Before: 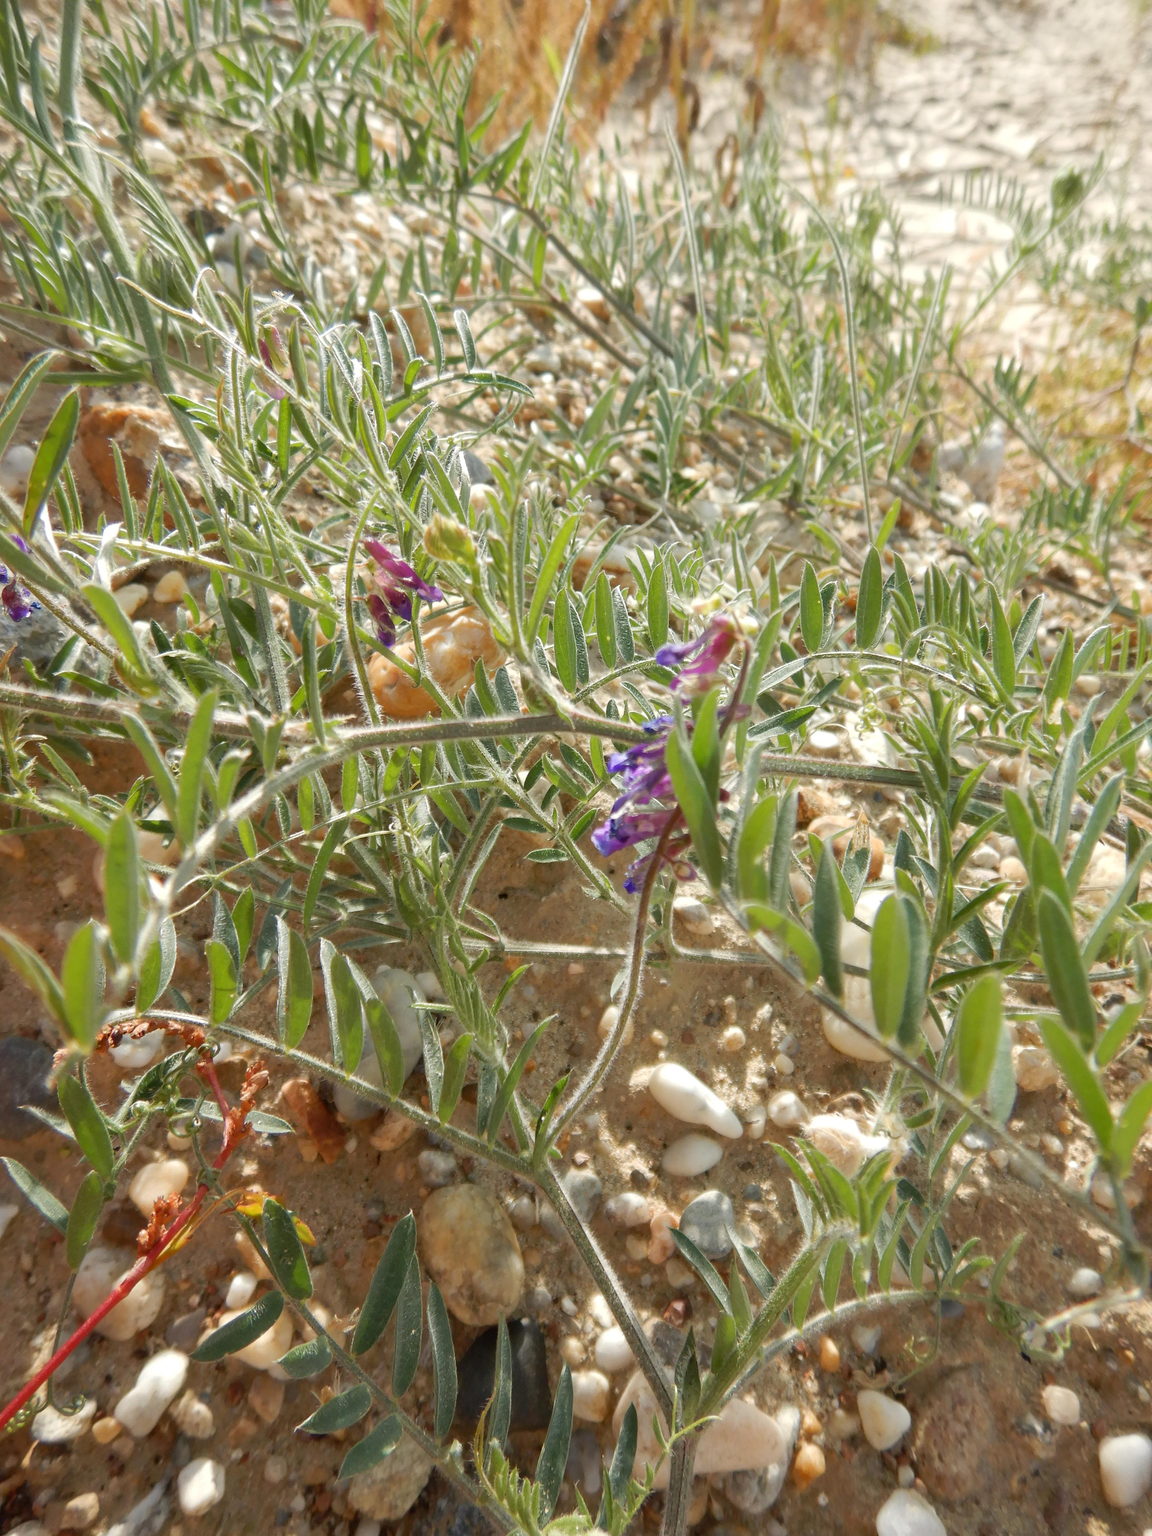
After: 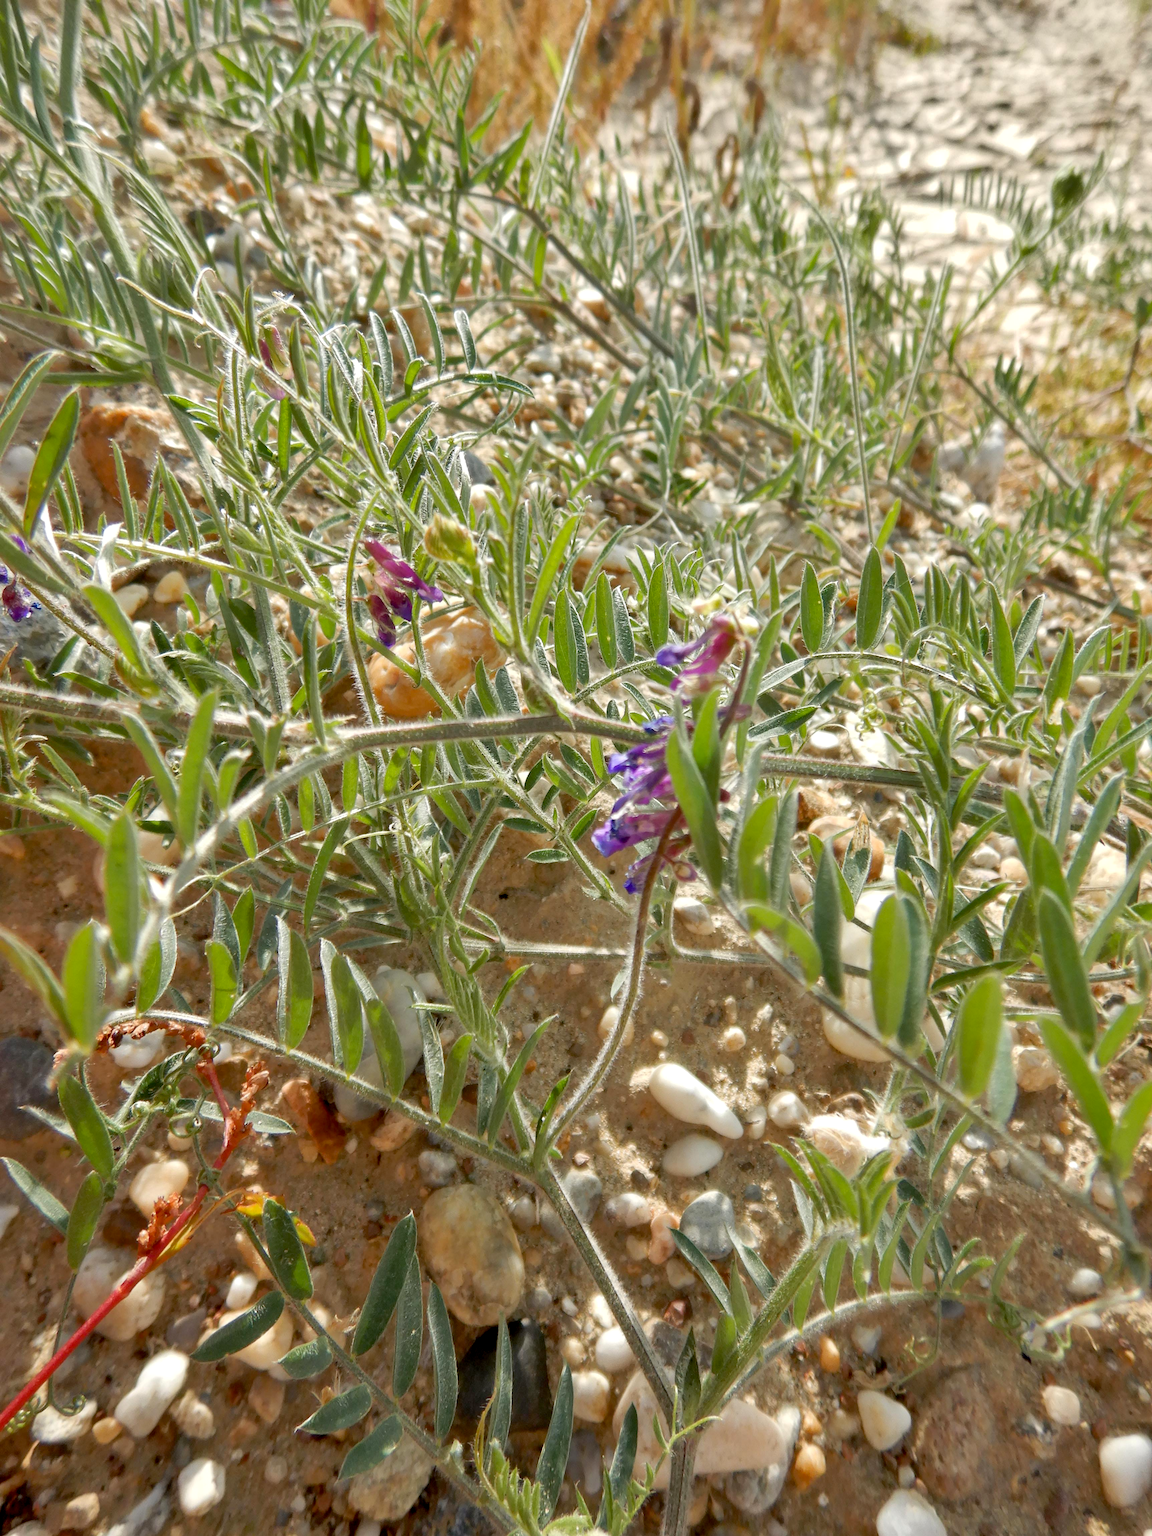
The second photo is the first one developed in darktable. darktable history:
shadows and highlights: shadows 43.71, white point adjustment -1.46, soften with gaussian
exposure: black level correction 0.009, exposure 0.119 EV, compensate highlight preservation false
